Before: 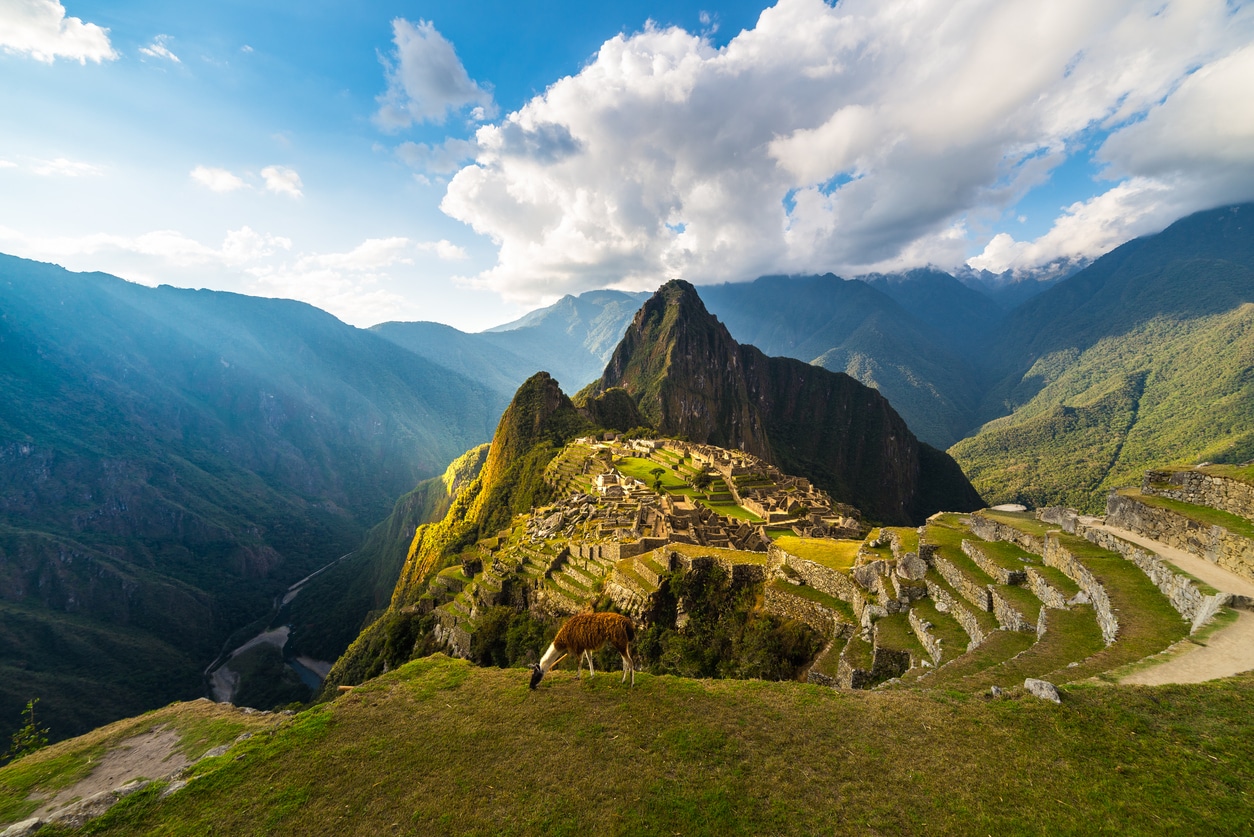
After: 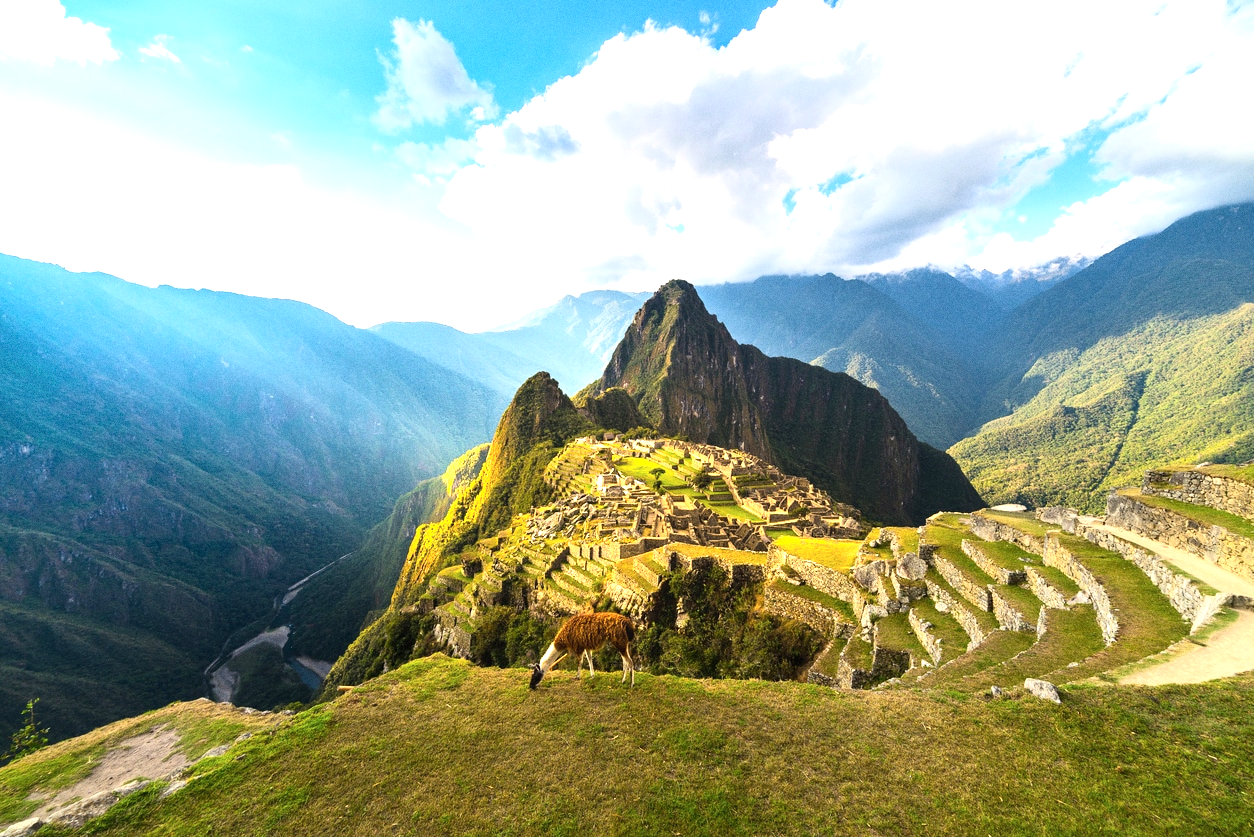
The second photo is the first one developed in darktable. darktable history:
grain: coarseness 0.09 ISO
exposure: black level correction 0, exposure 1 EV, compensate highlight preservation false
contrast brightness saturation: contrast 0.15, brightness 0.05
